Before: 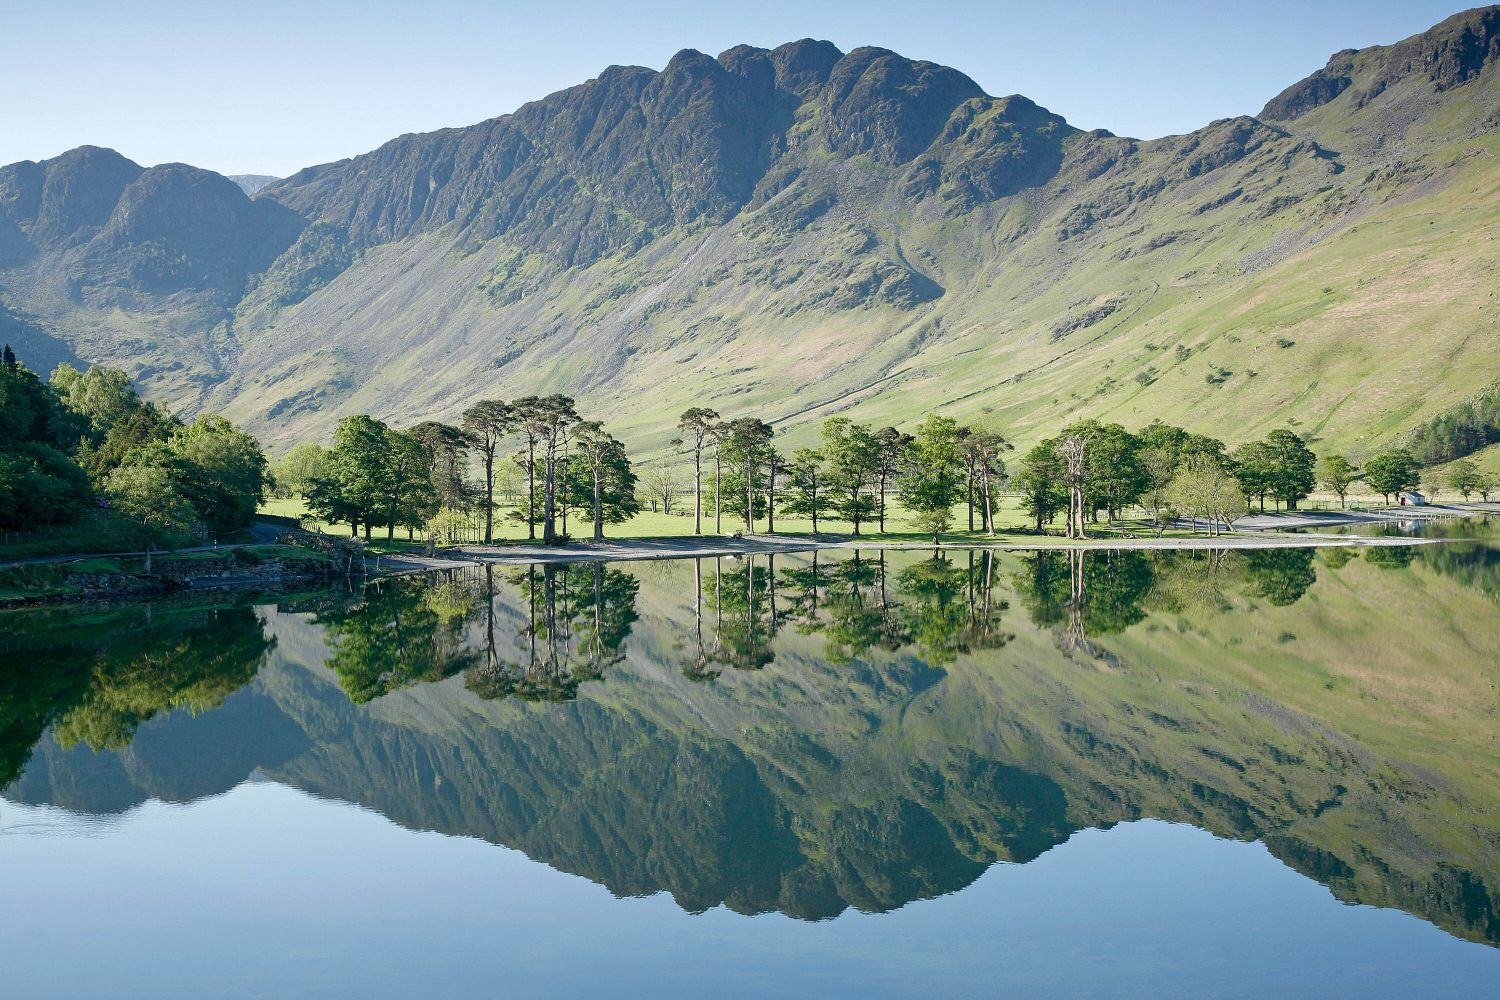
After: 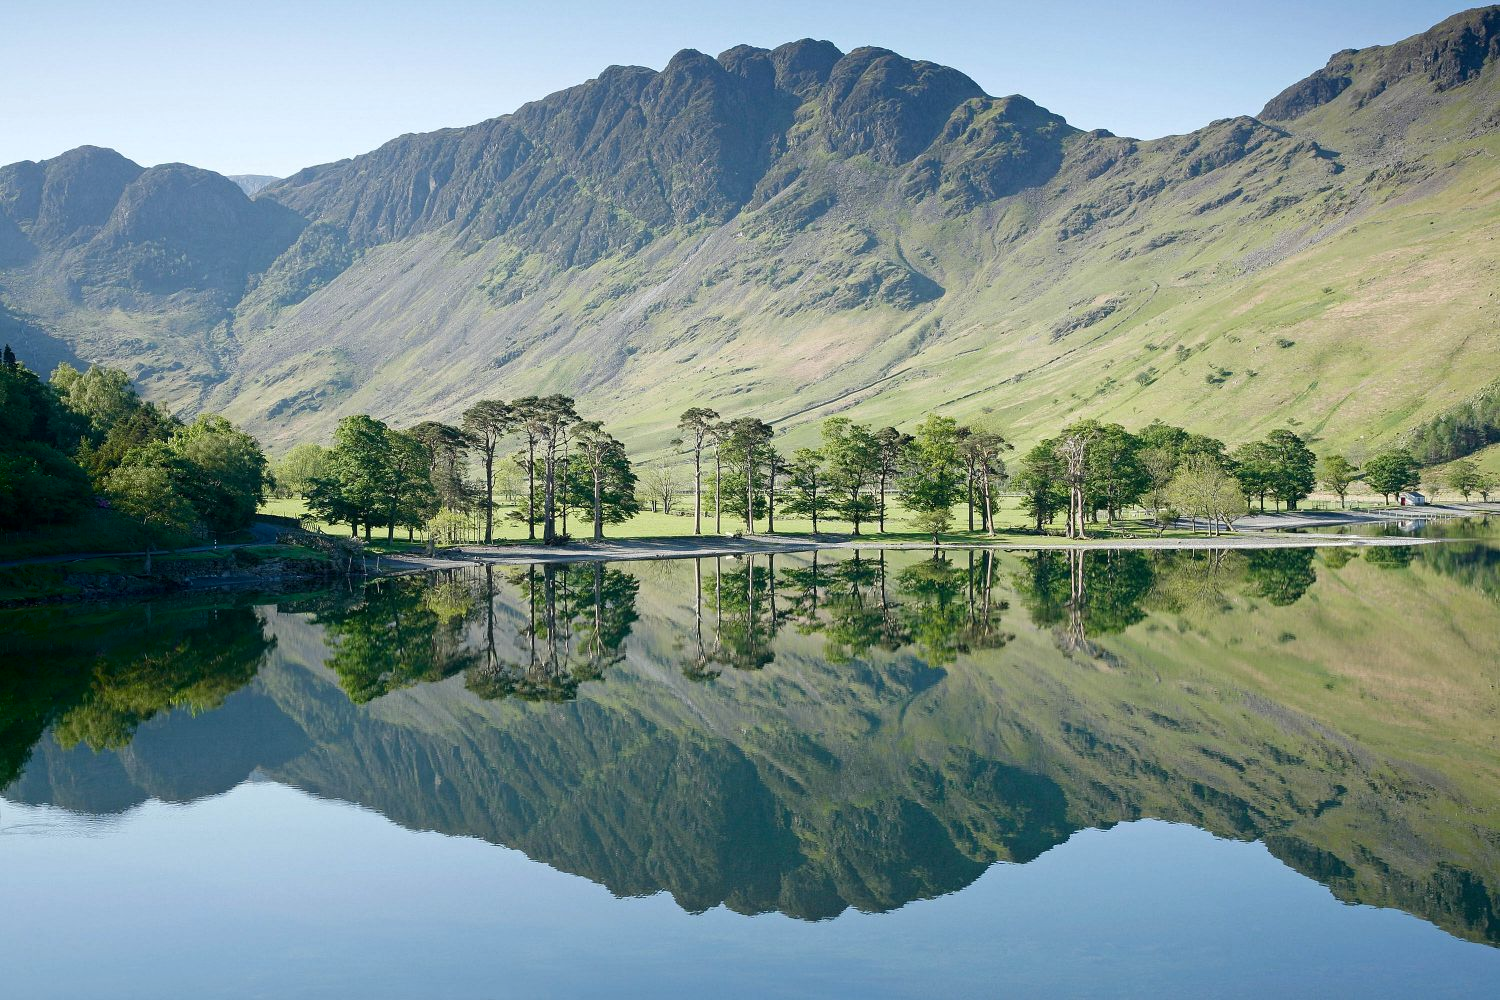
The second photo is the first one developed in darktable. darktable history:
shadows and highlights: shadows -70, highlights 35, soften with gaussian
